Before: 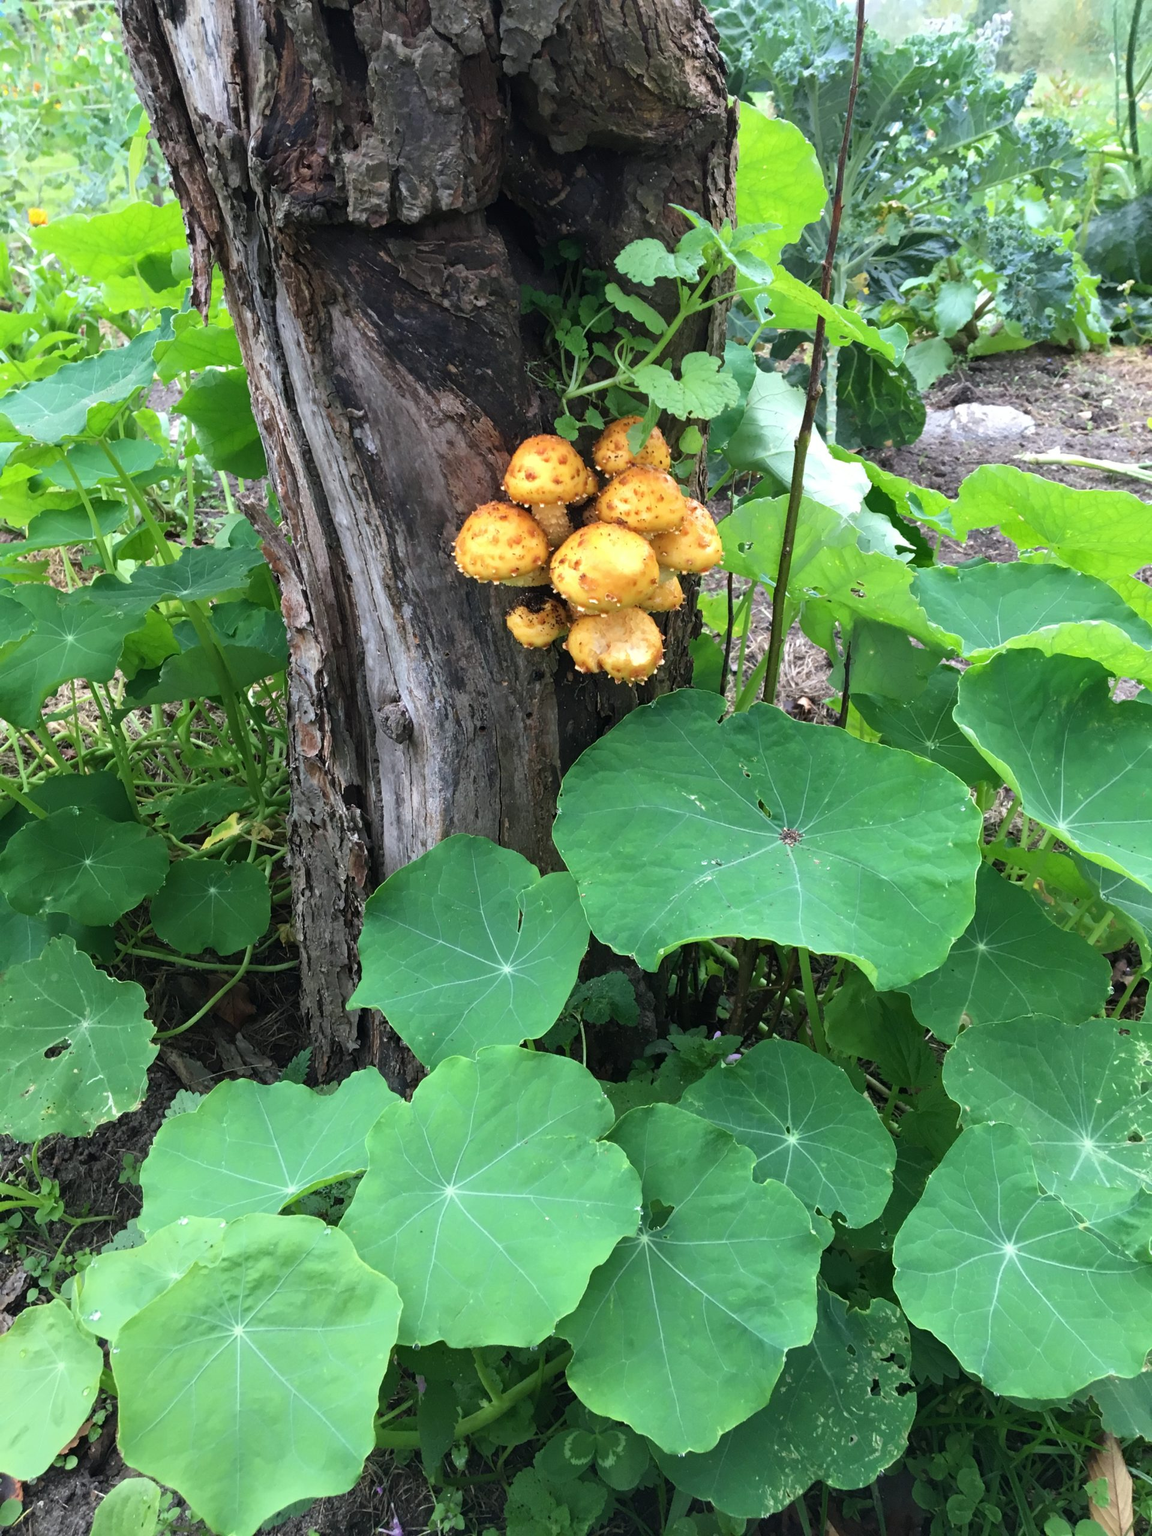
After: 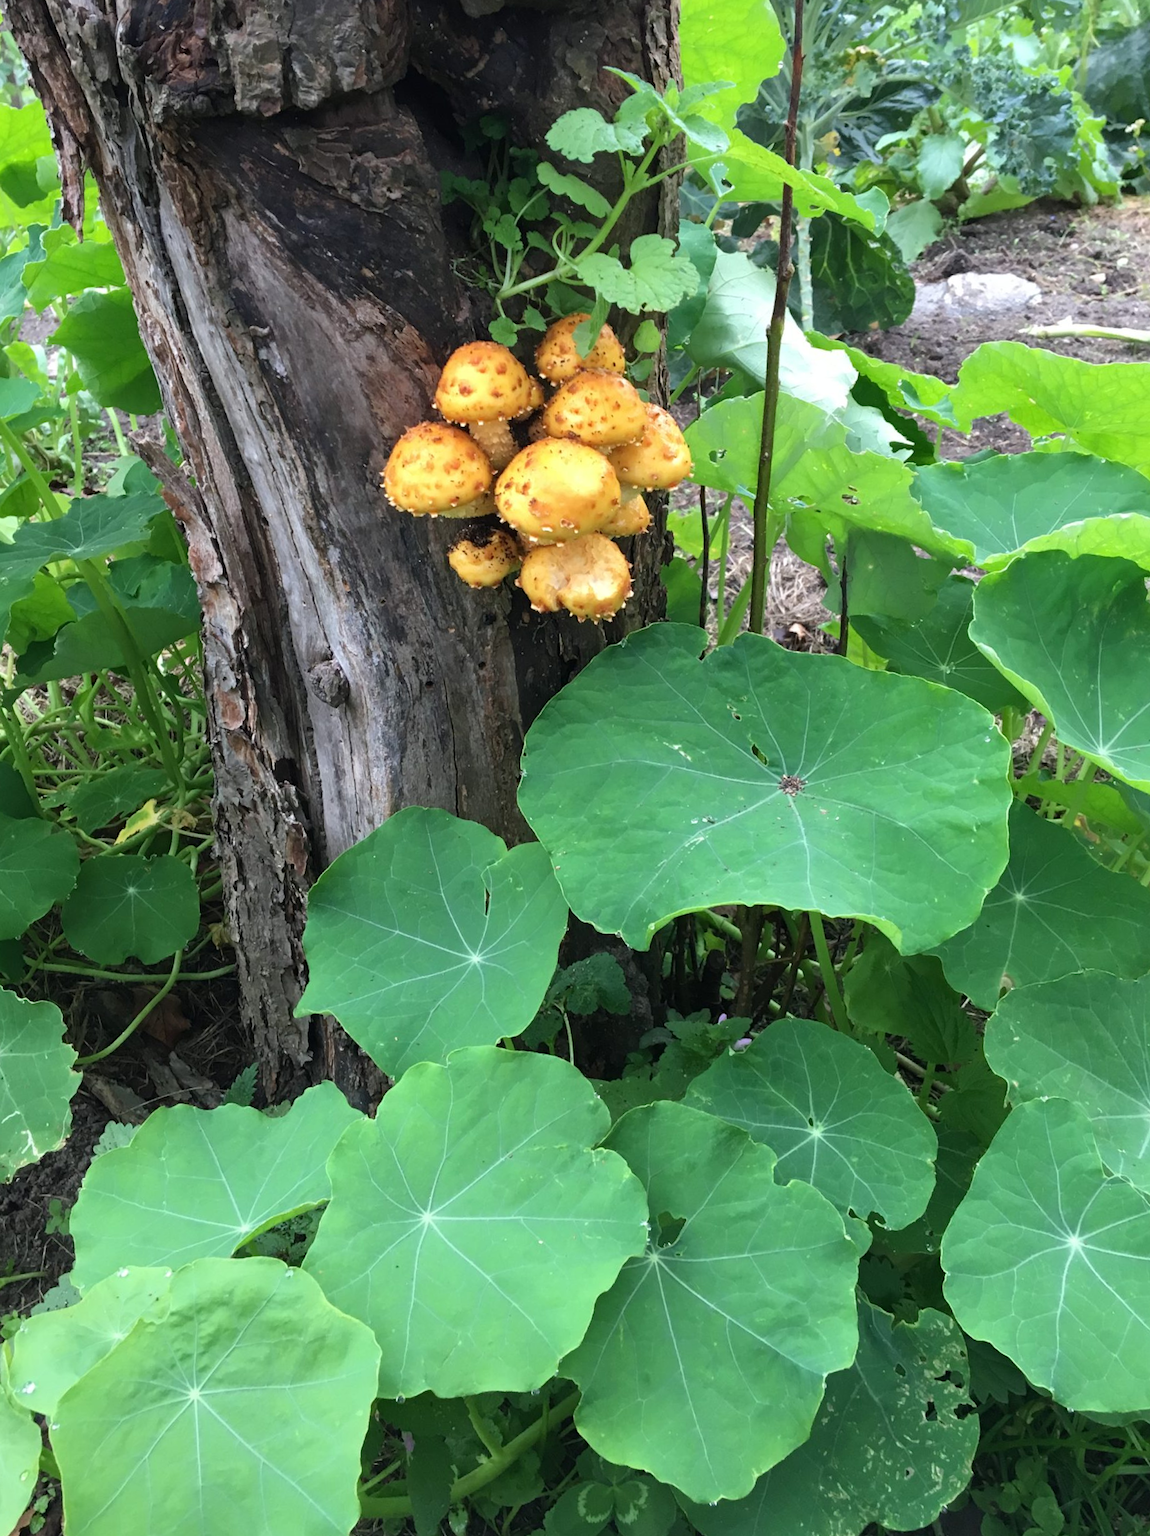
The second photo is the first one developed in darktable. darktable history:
crop and rotate: angle 3.78°, left 5.845%, top 5.699%
exposure: compensate exposure bias true, compensate highlight preservation false
